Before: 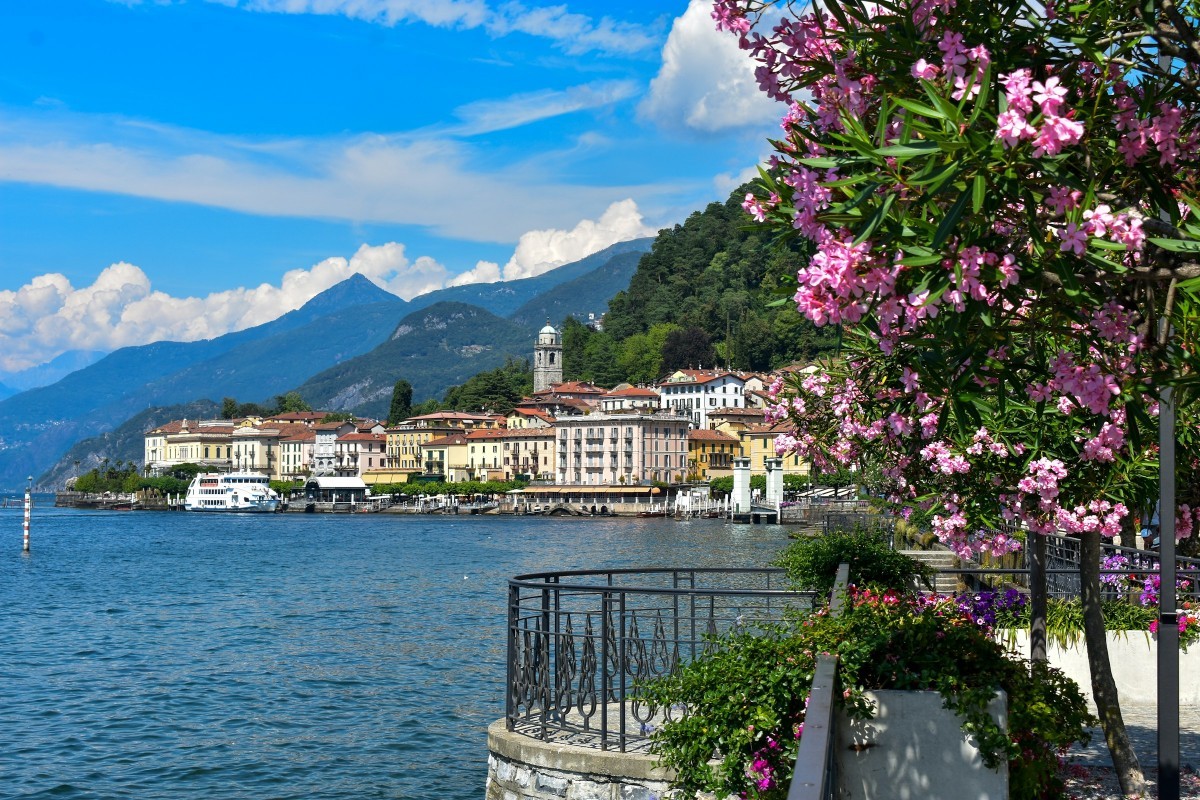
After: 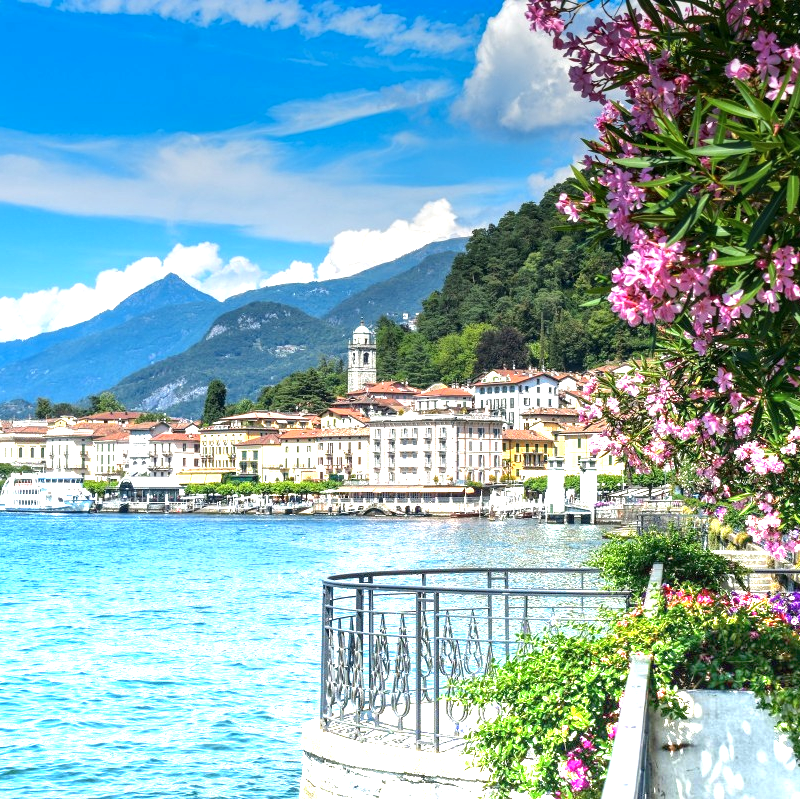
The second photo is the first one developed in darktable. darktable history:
graduated density: density -3.9 EV
local contrast: on, module defaults
crop and rotate: left 15.546%, right 17.787%
